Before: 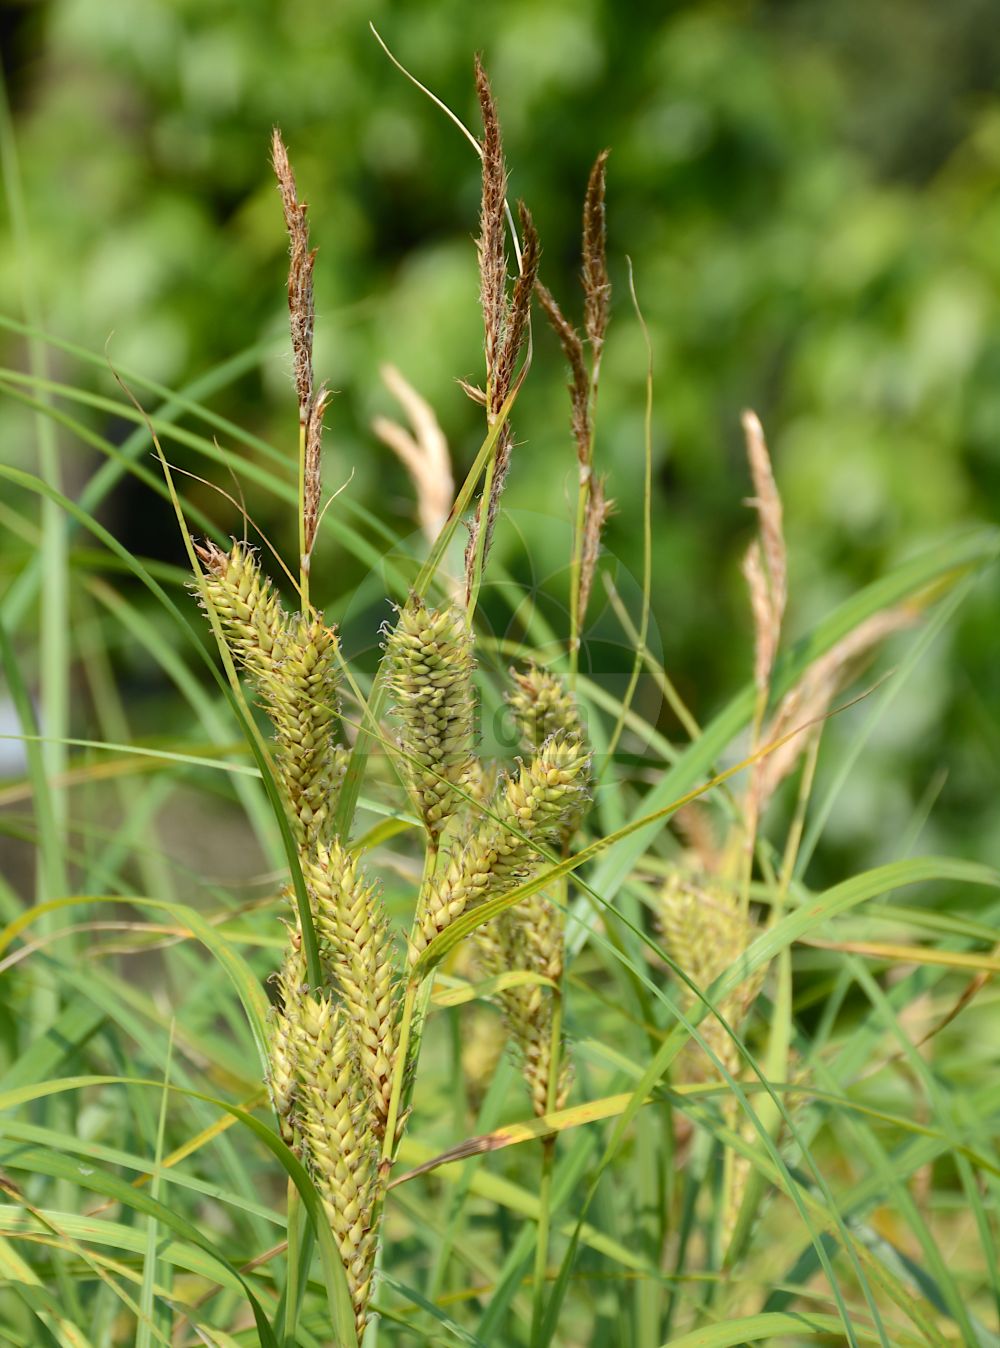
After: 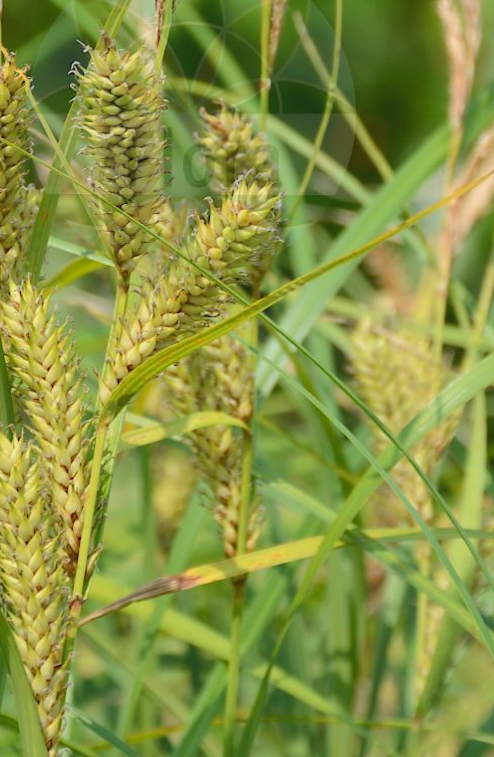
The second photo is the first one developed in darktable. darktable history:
crop: left 29.672%, top 41.786%, right 20.851%, bottom 3.487%
contrast brightness saturation: contrast -0.11
rotate and perspective: lens shift (horizontal) -0.055, automatic cropping off
